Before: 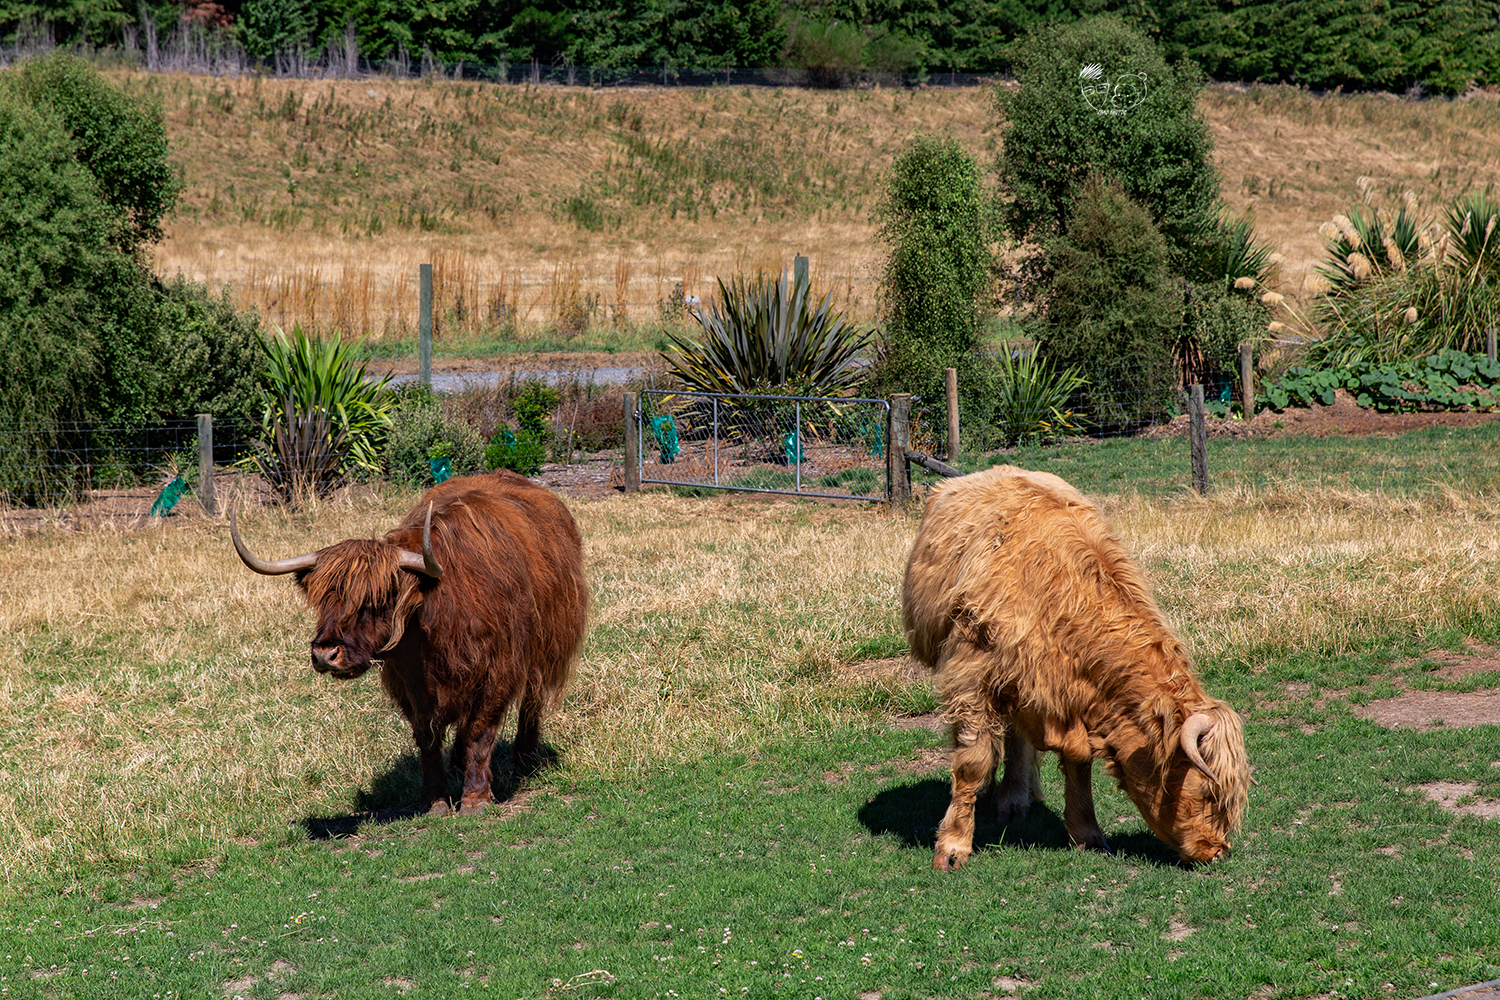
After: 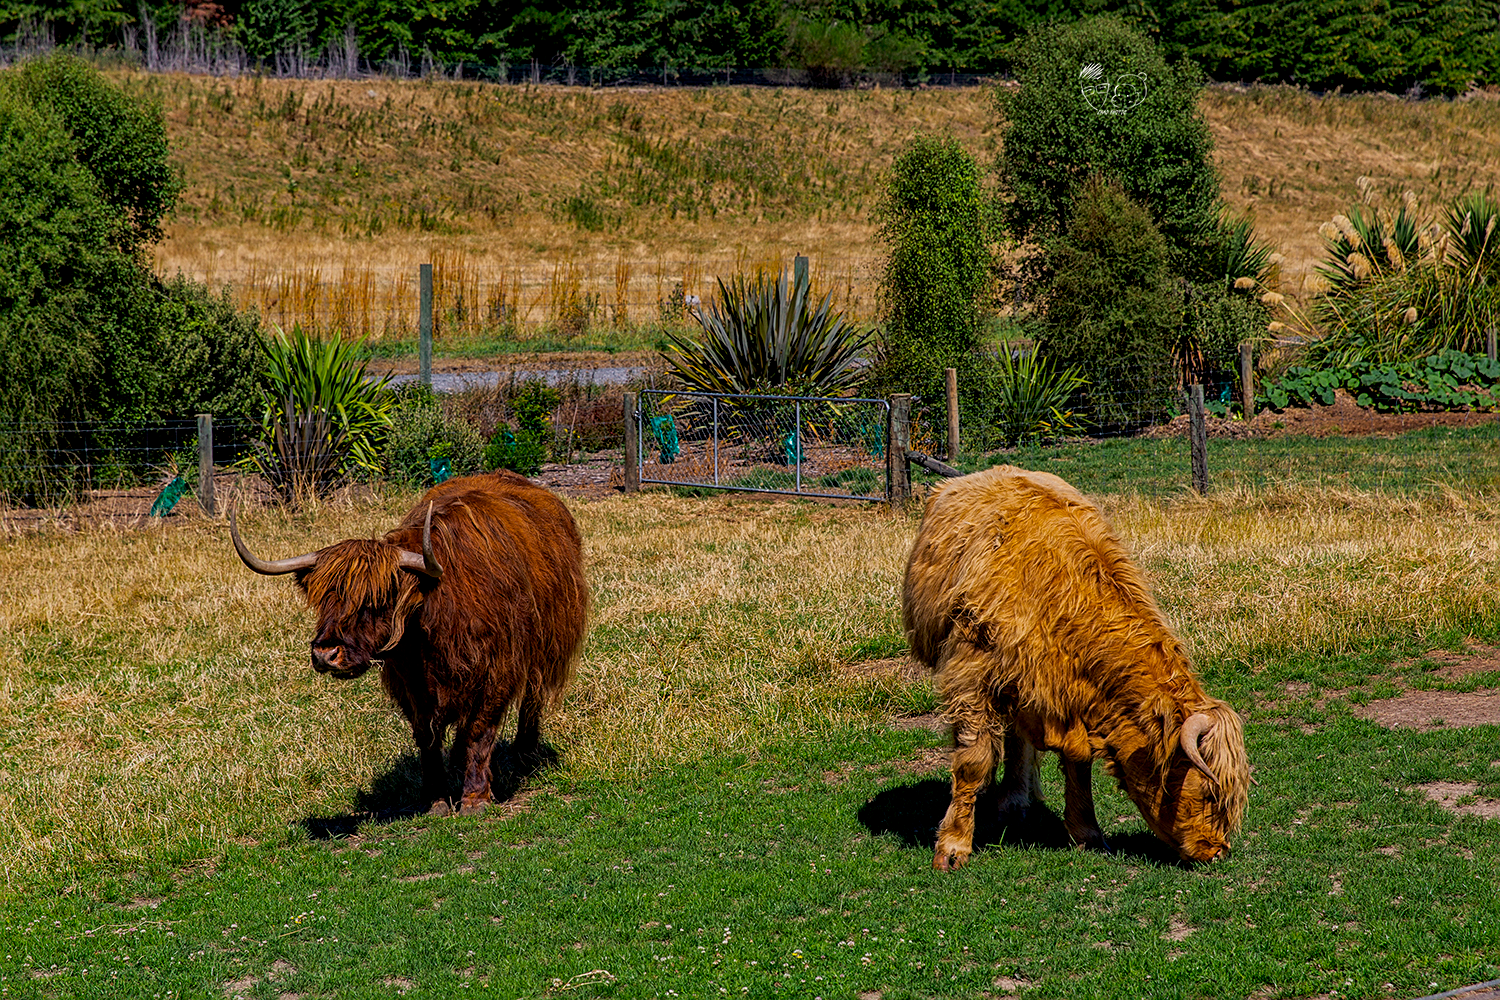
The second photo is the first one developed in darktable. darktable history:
color balance rgb: linear chroma grading › shadows -8.197%, linear chroma grading › global chroma 9.812%, perceptual saturation grading › global saturation 30.199%, global vibrance 20%
color correction: highlights b* 2.93
exposure: black level correction 0.001, compensate exposure bias true, compensate highlight preservation false
tone equalizer: edges refinement/feathering 500, mask exposure compensation -1.57 EV, preserve details no
local contrast: on, module defaults
sharpen: on, module defaults
